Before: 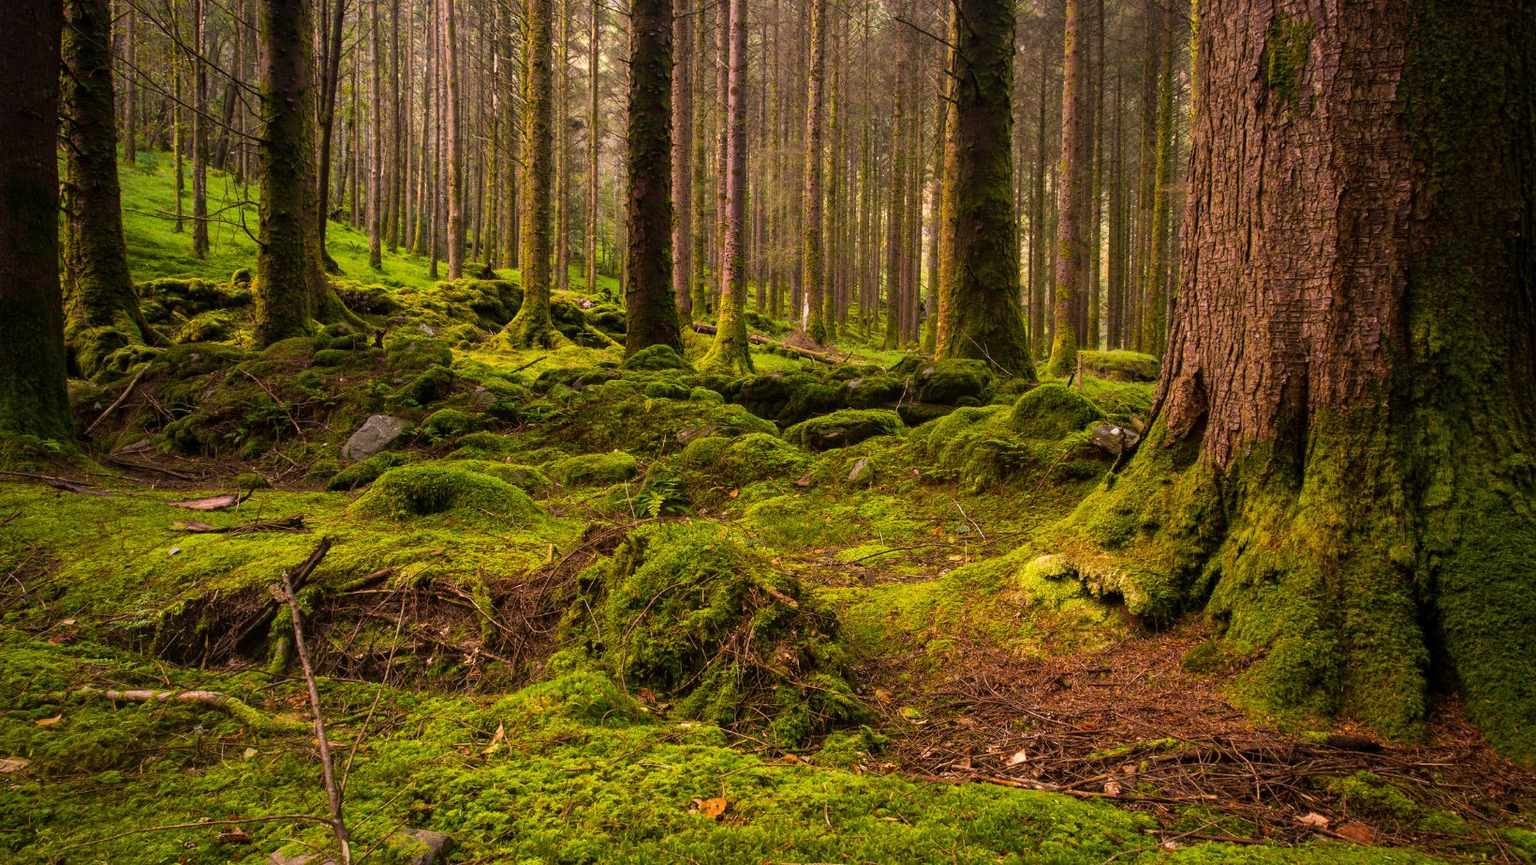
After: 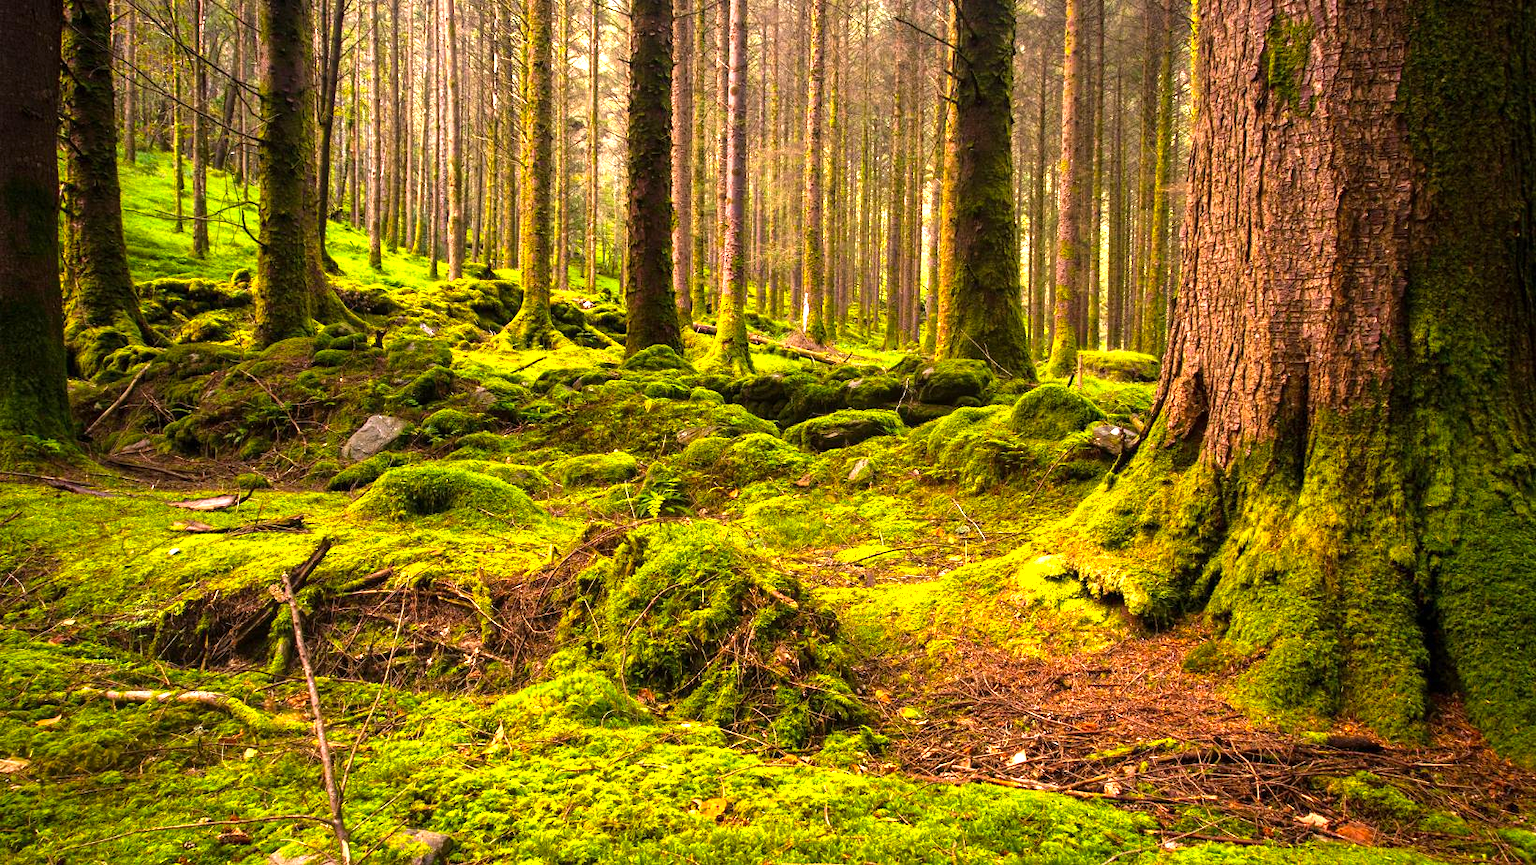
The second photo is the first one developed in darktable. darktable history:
color balance: contrast 8.5%, output saturation 105%
exposure: exposure 1.2 EV, compensate highlight preservation false
